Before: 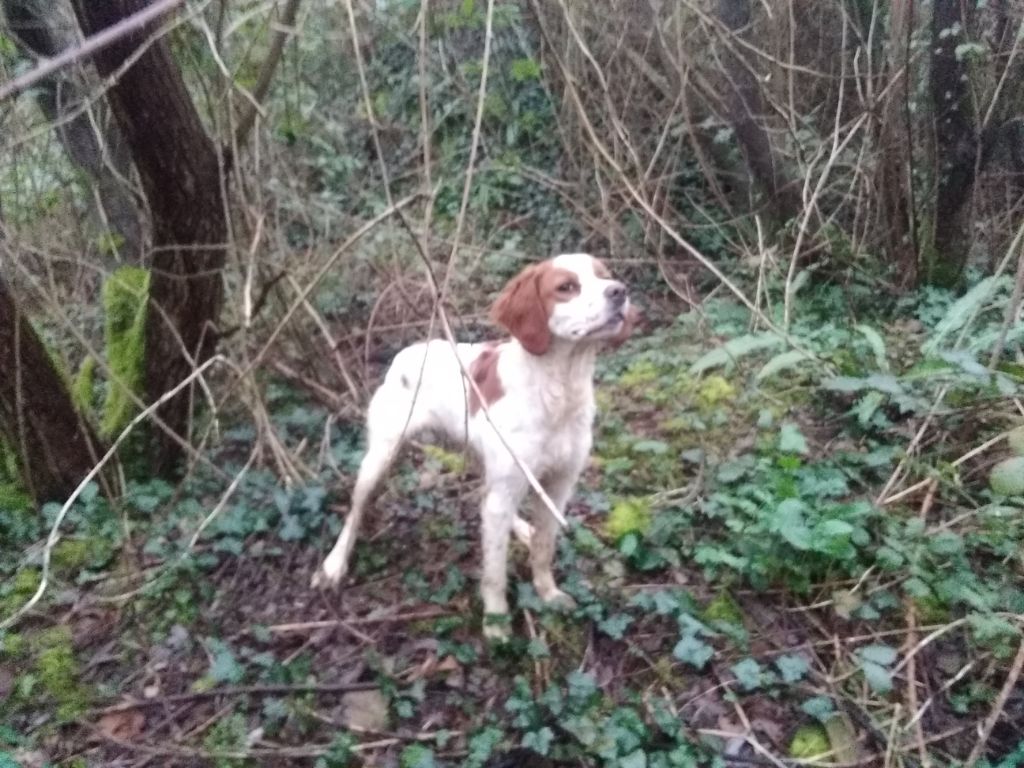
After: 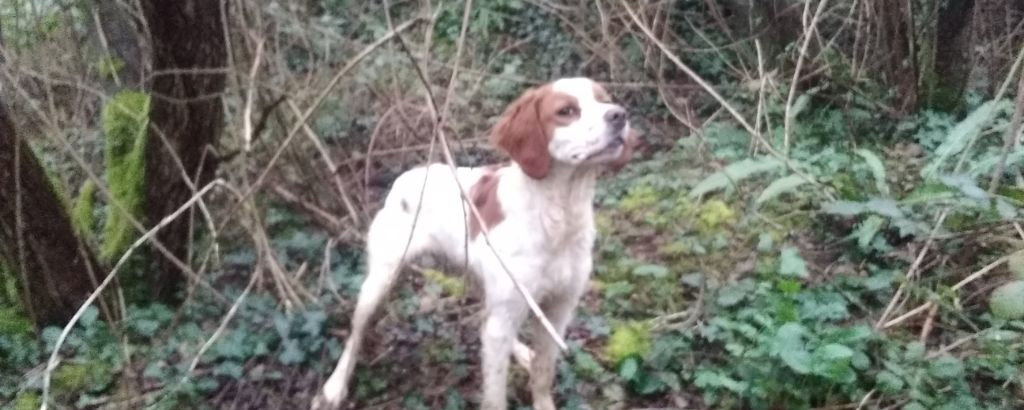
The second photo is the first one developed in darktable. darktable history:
crop and rotate: top 22.921%, bottom 23.668%
contrast brightness saturation: saturation -0.066
